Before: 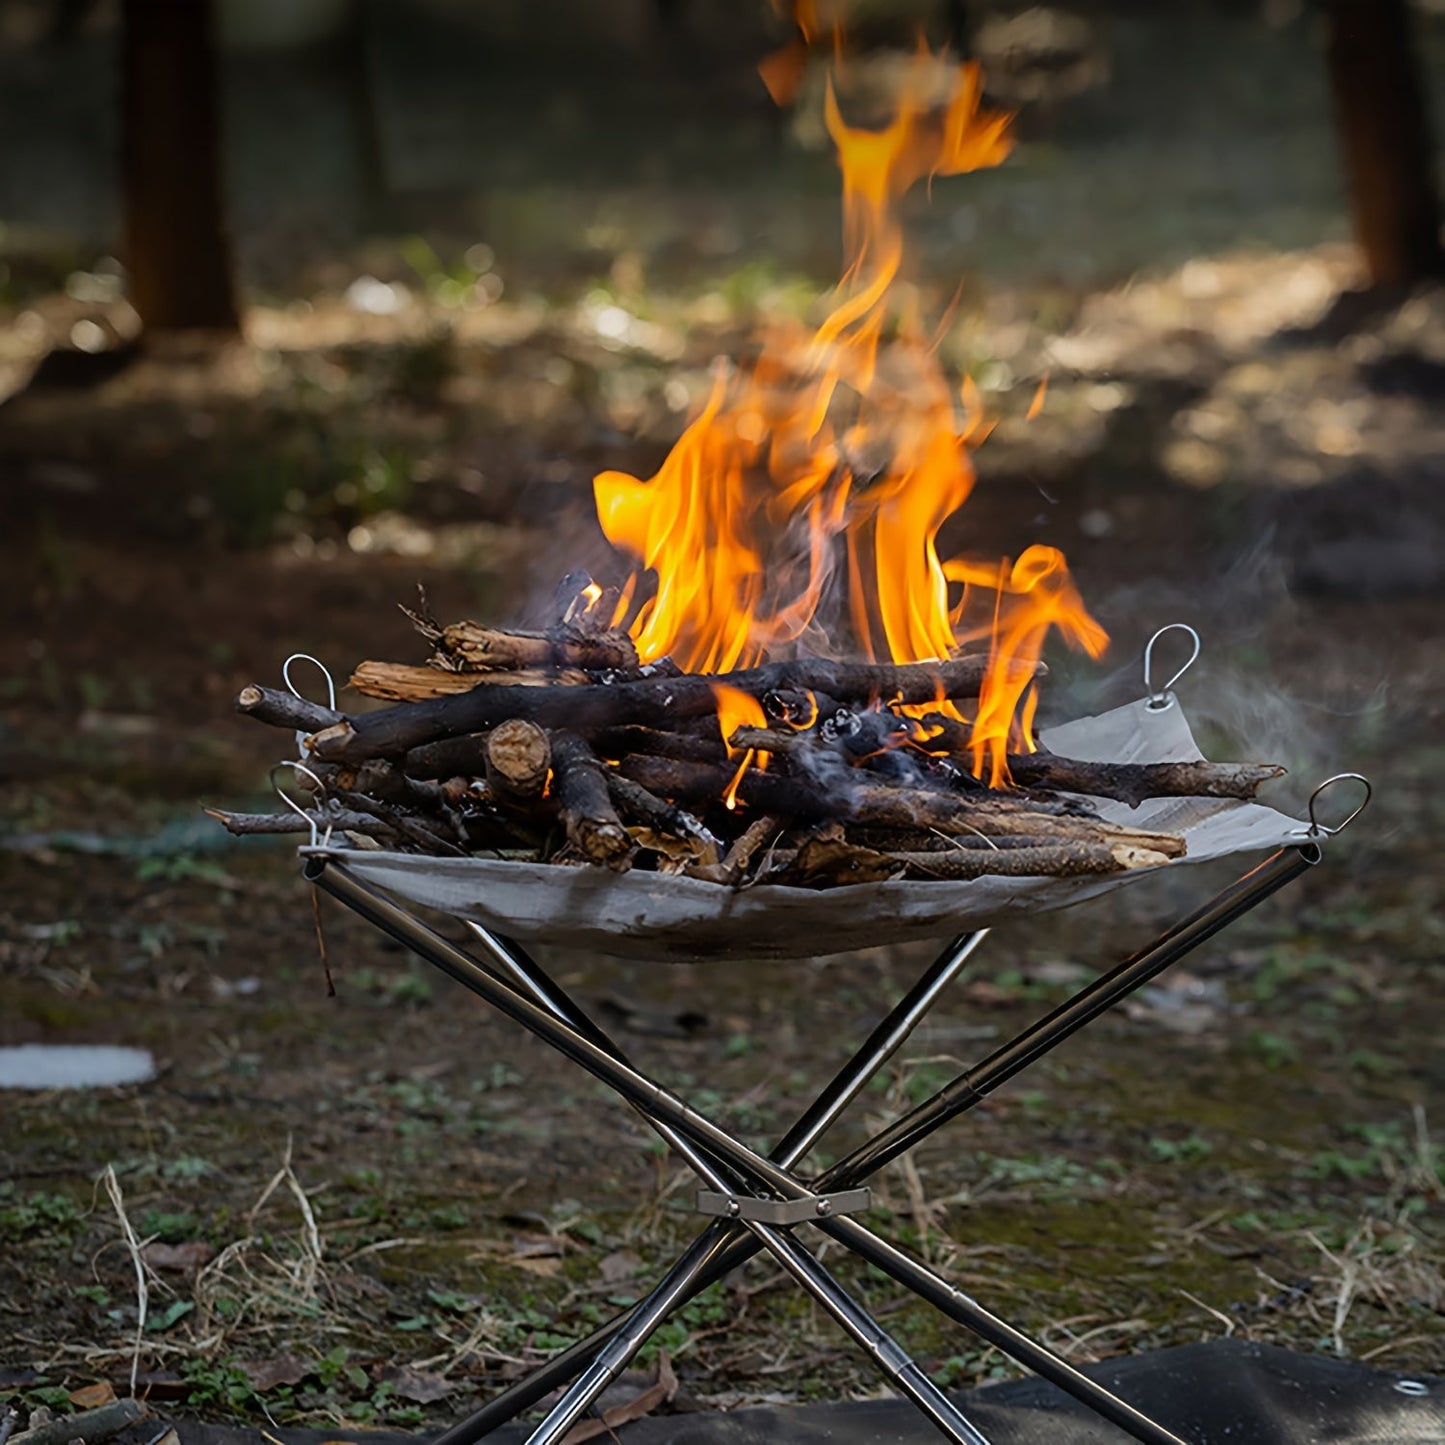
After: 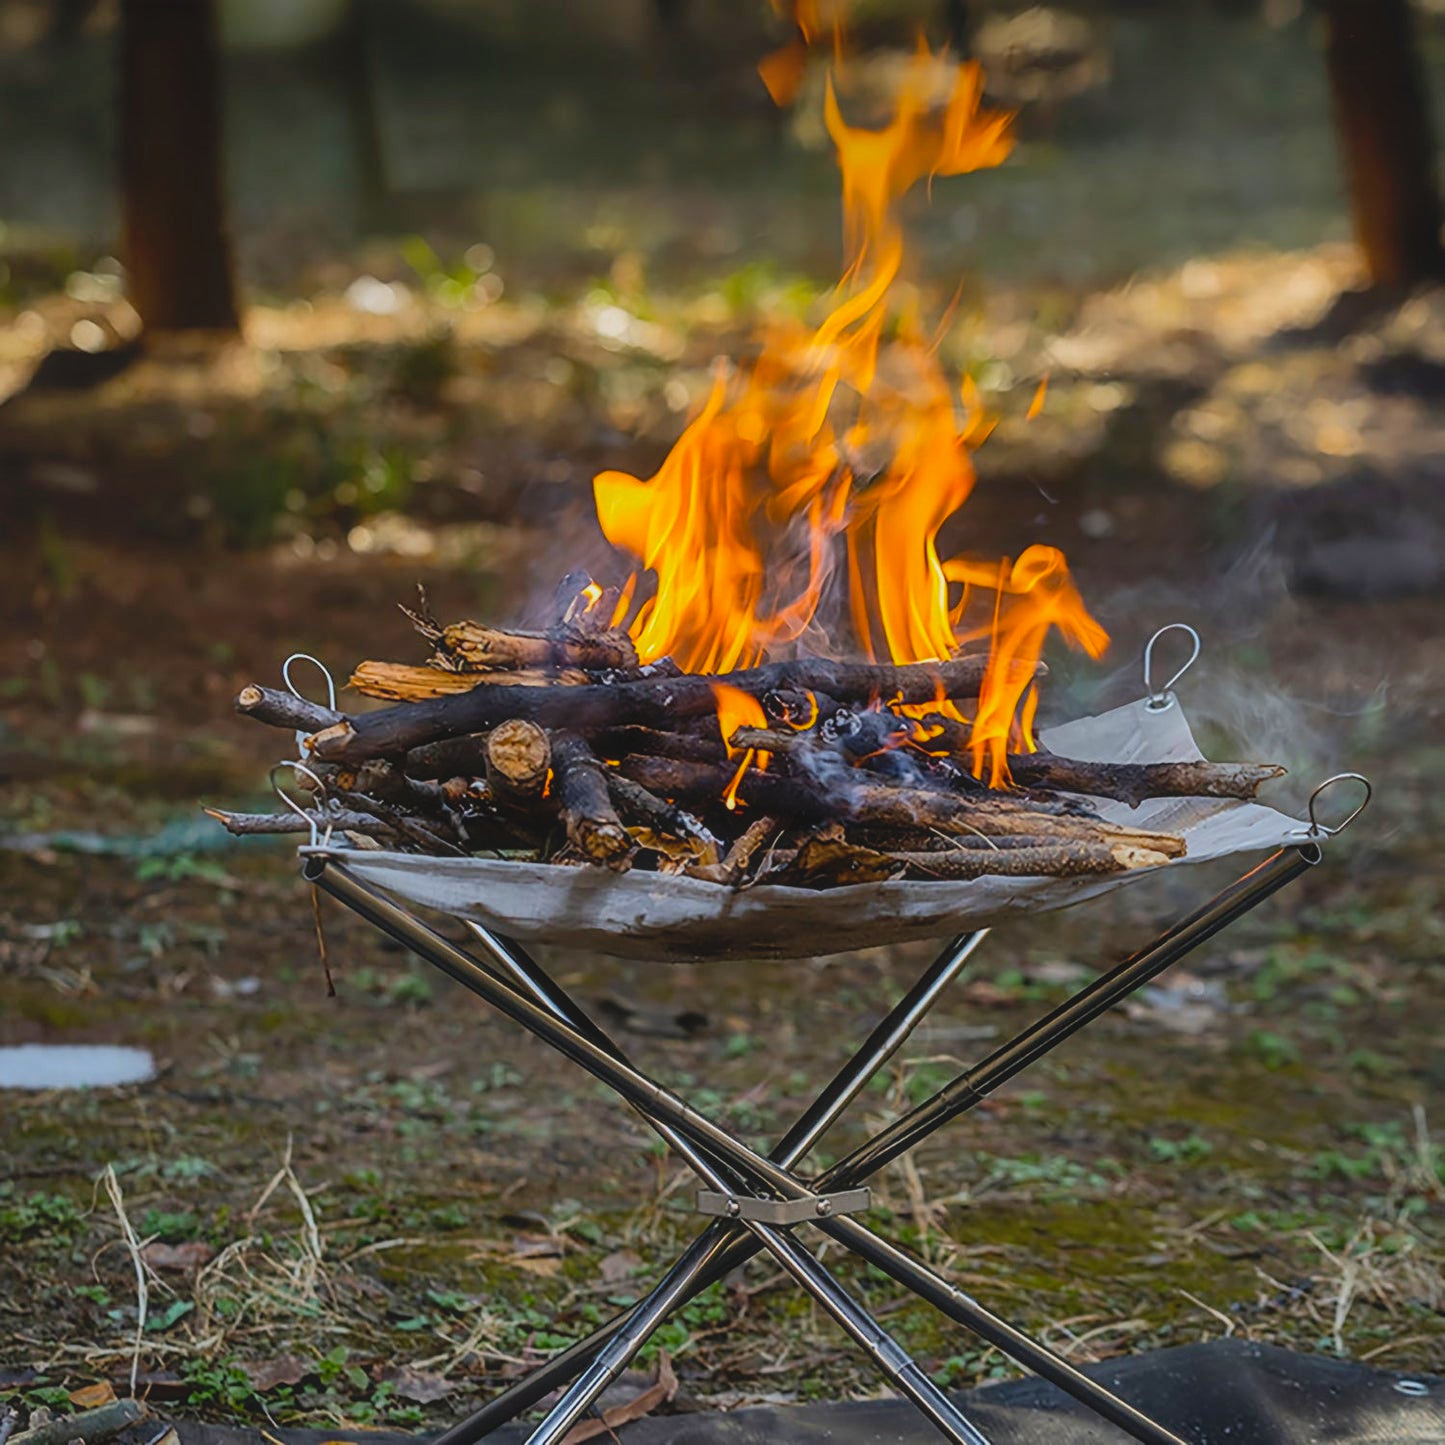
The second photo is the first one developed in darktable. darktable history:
contrast brightness saturation: contrast -0.11
shadows and highlights: shadows color adjustment 97.66%, soften with gaussian
color balance rgb: perceptual saturation grading › global saturation 25%, global vibrance 20%
local contrast: on, module defaults
contrast equalizer: y [[0.5, 0.486, 0.447, 0.446, 0.489, 0.5], [0.5 ×6], [0.5 ×6], [0 ×6], [0 ×6]]
